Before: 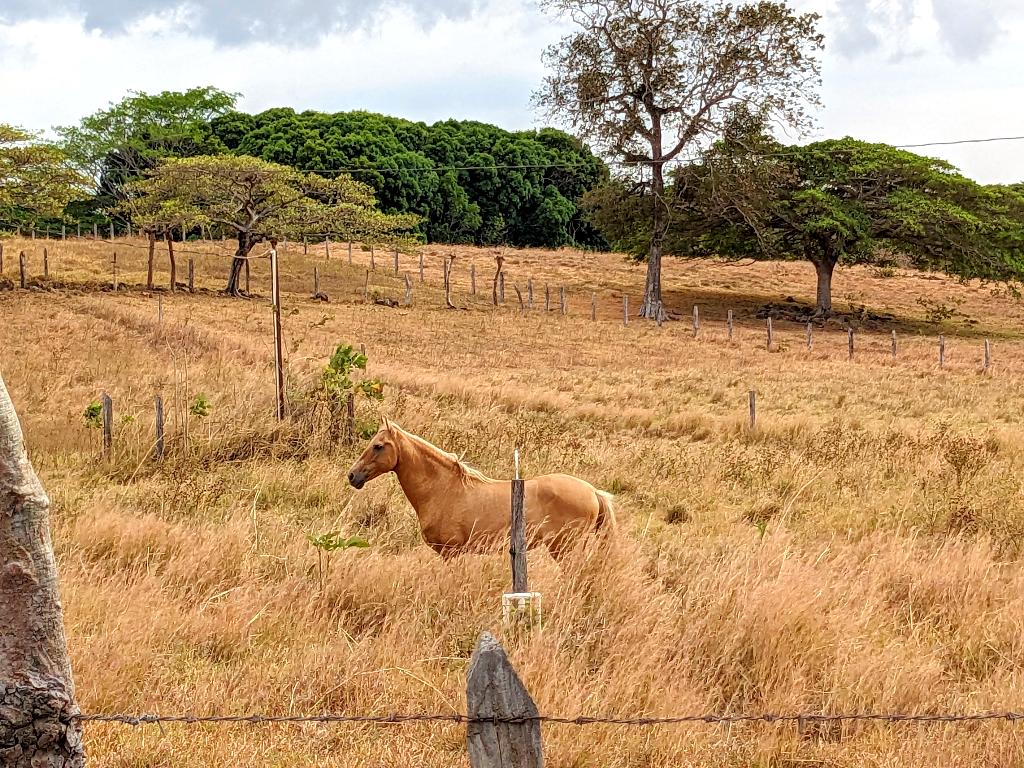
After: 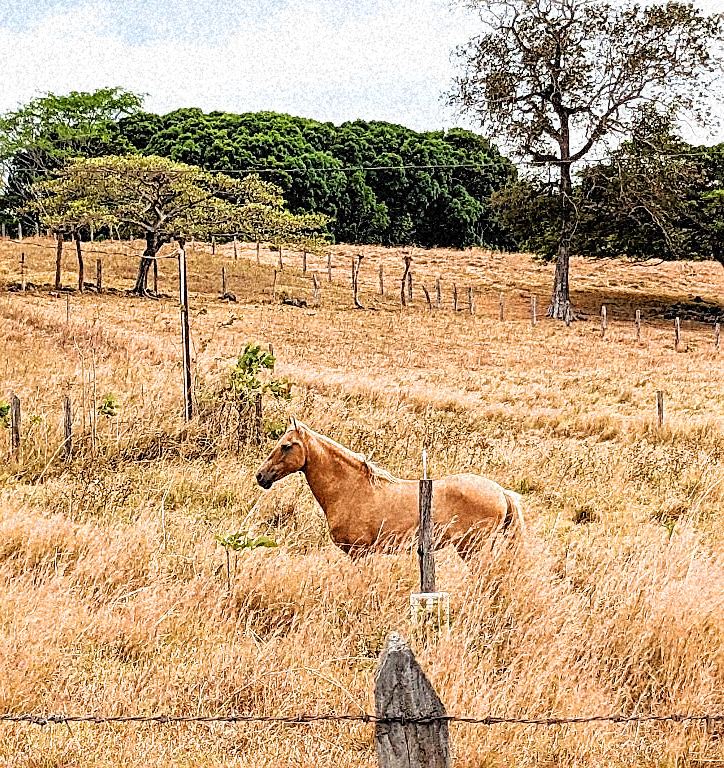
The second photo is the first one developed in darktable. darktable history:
exposure: exposure 0.426 EV, compensate highlight preservation false
grain: coarseness 46.9 ISO, strength 50.21%, mid-tones bias 0%
crop and rotate: left 9.061%, right 20.142%
filmic rgb: black relative exposure -3.72 EV, white relative exposure 2.77 EV, dynamic range scaling -5.32%, hardness 3.03
sharpen: on, module defaults
